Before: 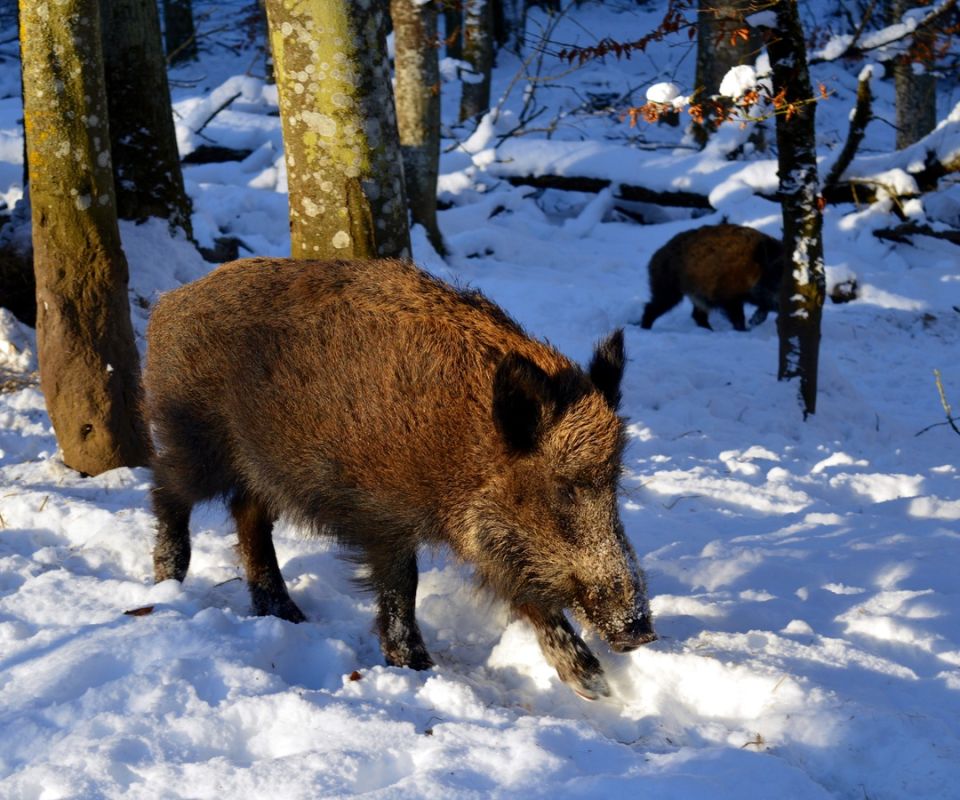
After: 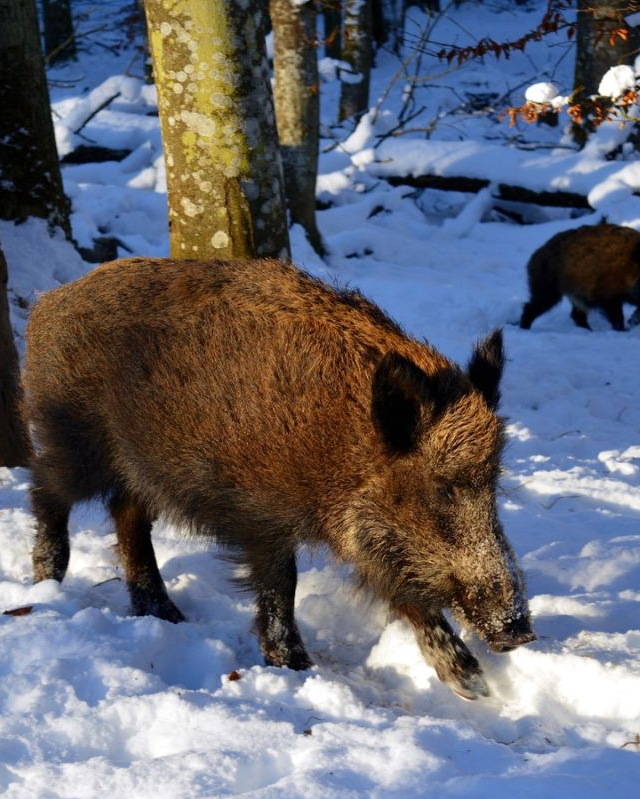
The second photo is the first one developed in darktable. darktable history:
crop and rotate: left 12.676%, right 20.569%
exposure: black level correction 0, compensate highlight preservation false
